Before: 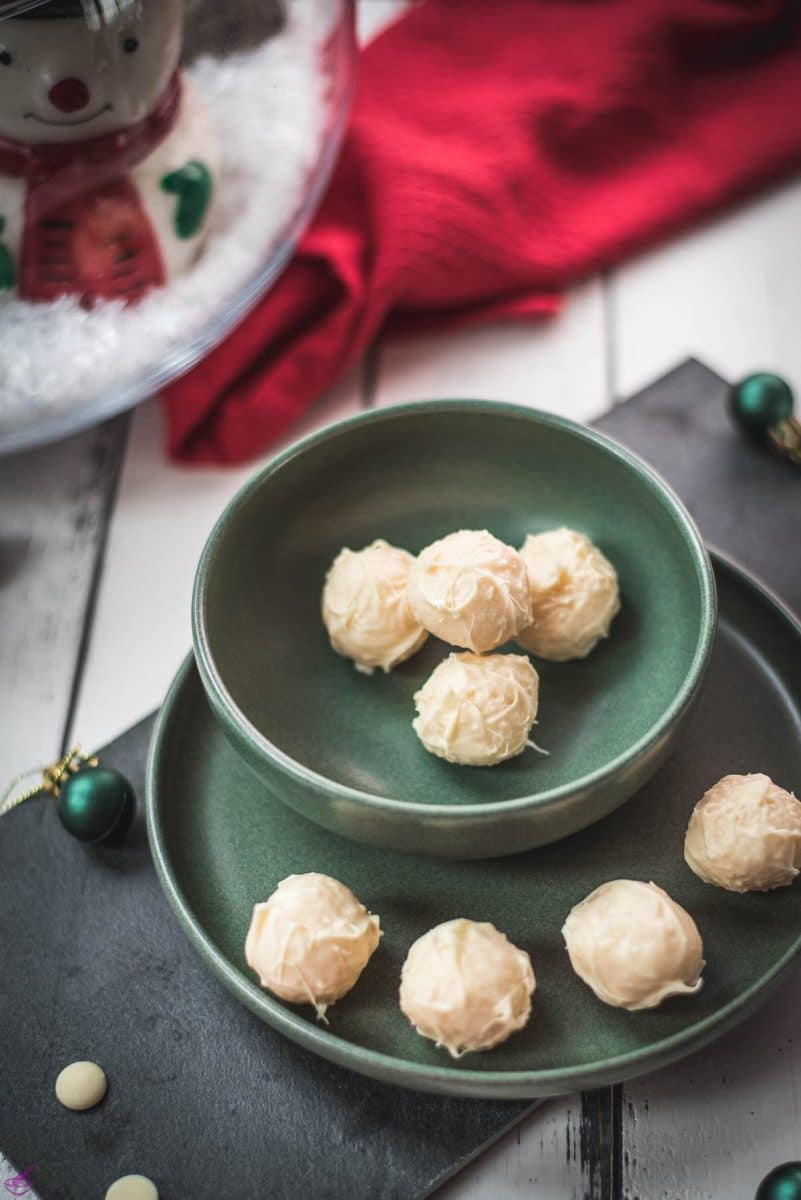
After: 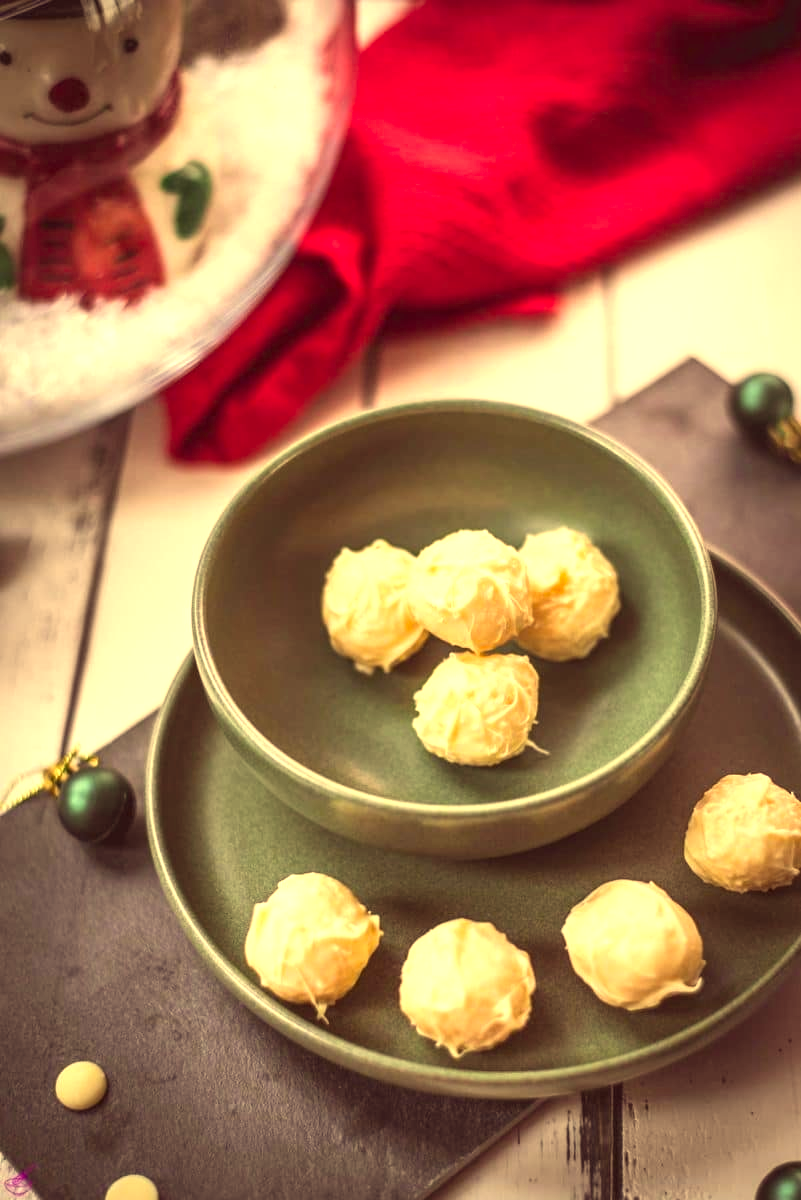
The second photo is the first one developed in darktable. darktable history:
color correction: highlights a* 10.12, highlights b* 39.04, shadows a* 14.62, shadows b* 3.37
exposure: black level correction 0, exposure 0.7 EV, compensate exposure bias true, compensate highlight preservation false
